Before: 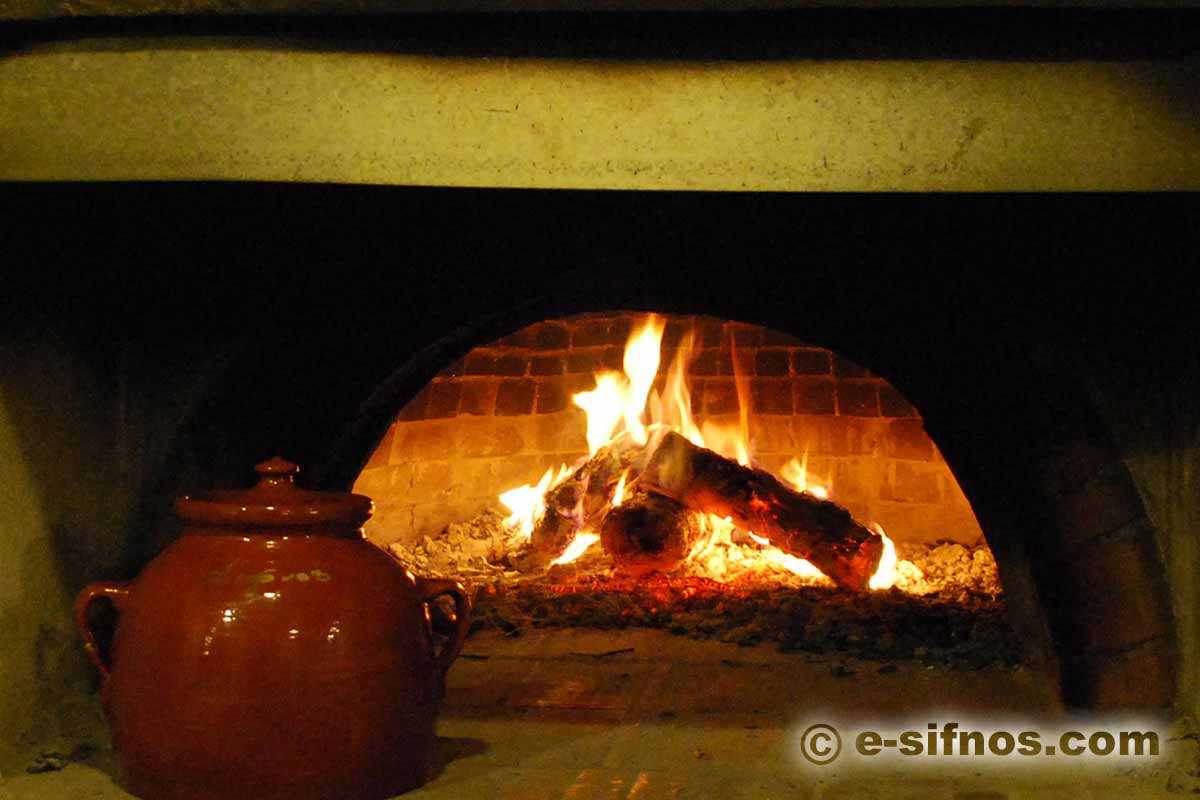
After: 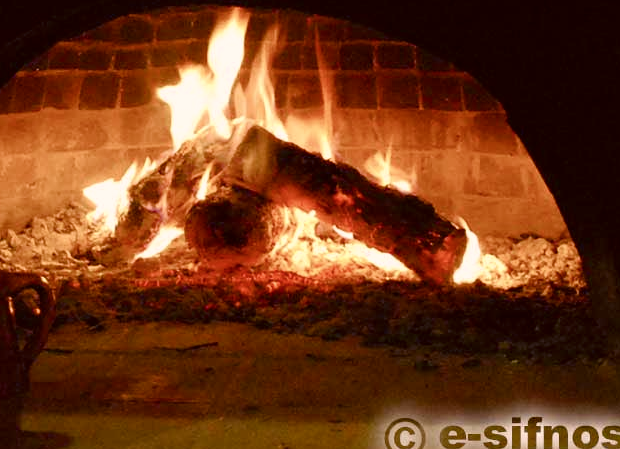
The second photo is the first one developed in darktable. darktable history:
color balance rgb: shadows lift › chroma 3.353%, shadows lift › hue 278.74°, perceptual saturation grading › global saturation 20%, perceptual saturation grading › highlights -49.329%, perceptual saturation grading › shadows 24.137%
color correction: highlights a* 10.19, highlights b* 9.64, shadows a* 8.25, shadows b* 7.83, saturation 0.773
crop: left 34.668%, top 38.36%, right 13.643%, bottom 5.415%
